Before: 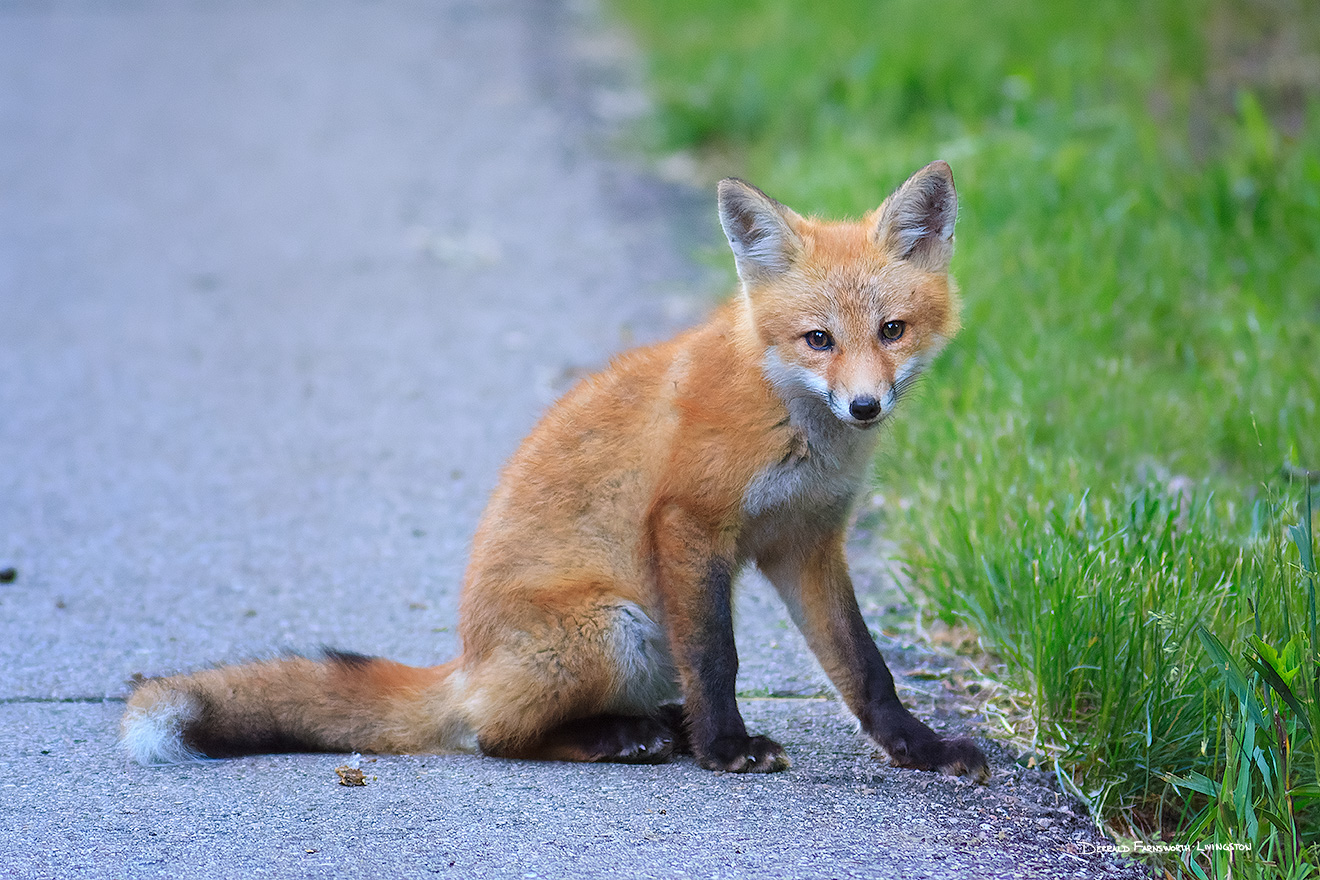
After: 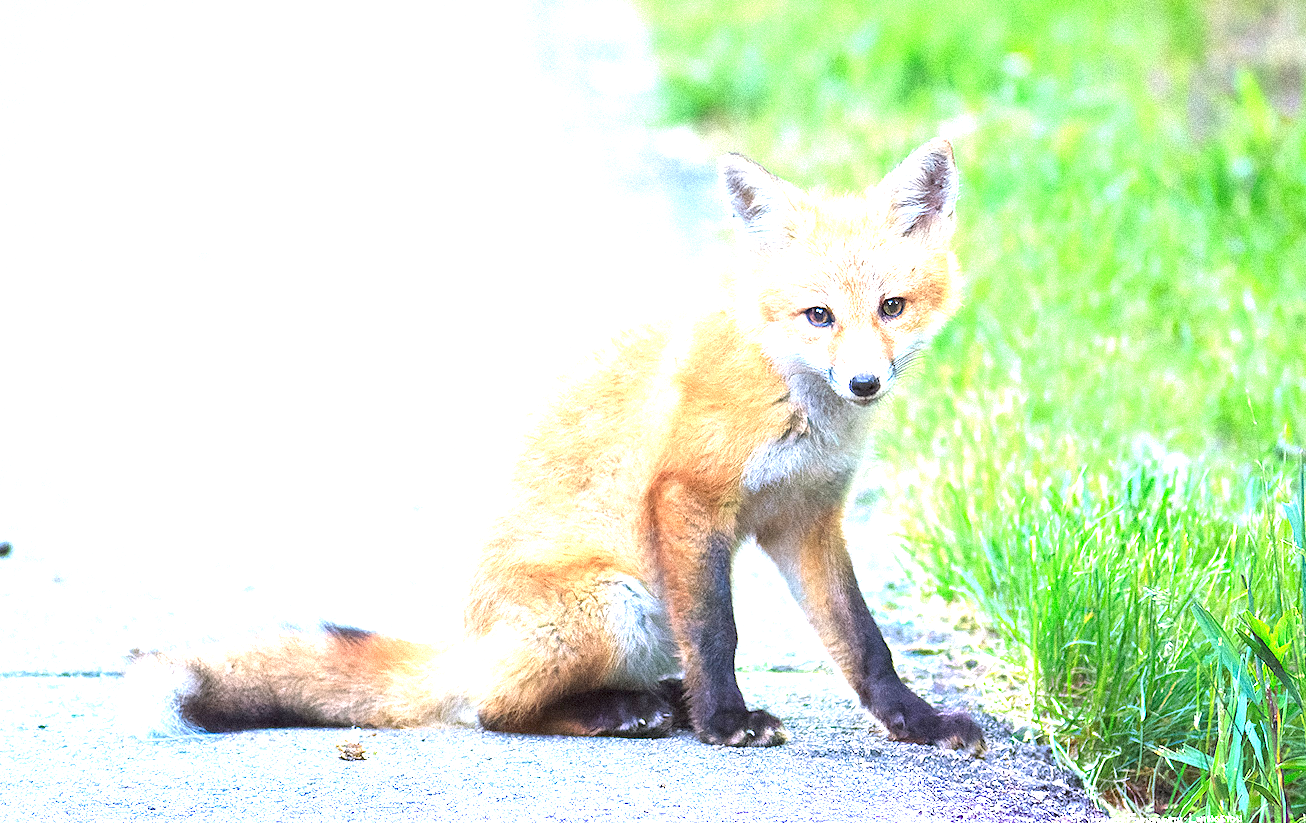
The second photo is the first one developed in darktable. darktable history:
crop and rotate: top 2.479%, bottom 3.018%
exposure: exposure 2 EV, compensate exposure bias true, compensate highlight preservation false
grain: strength 35%, mid-tones bias 0%
rotate and perspective: rotation 0.174°, lens shift (vertical) 0.013, lens shift (horizontal) 0.019, shear 0.001, automatic cropping original format, crop left 0.007, crop right 0.991, crop top 0.016, crop bottom 0.997
